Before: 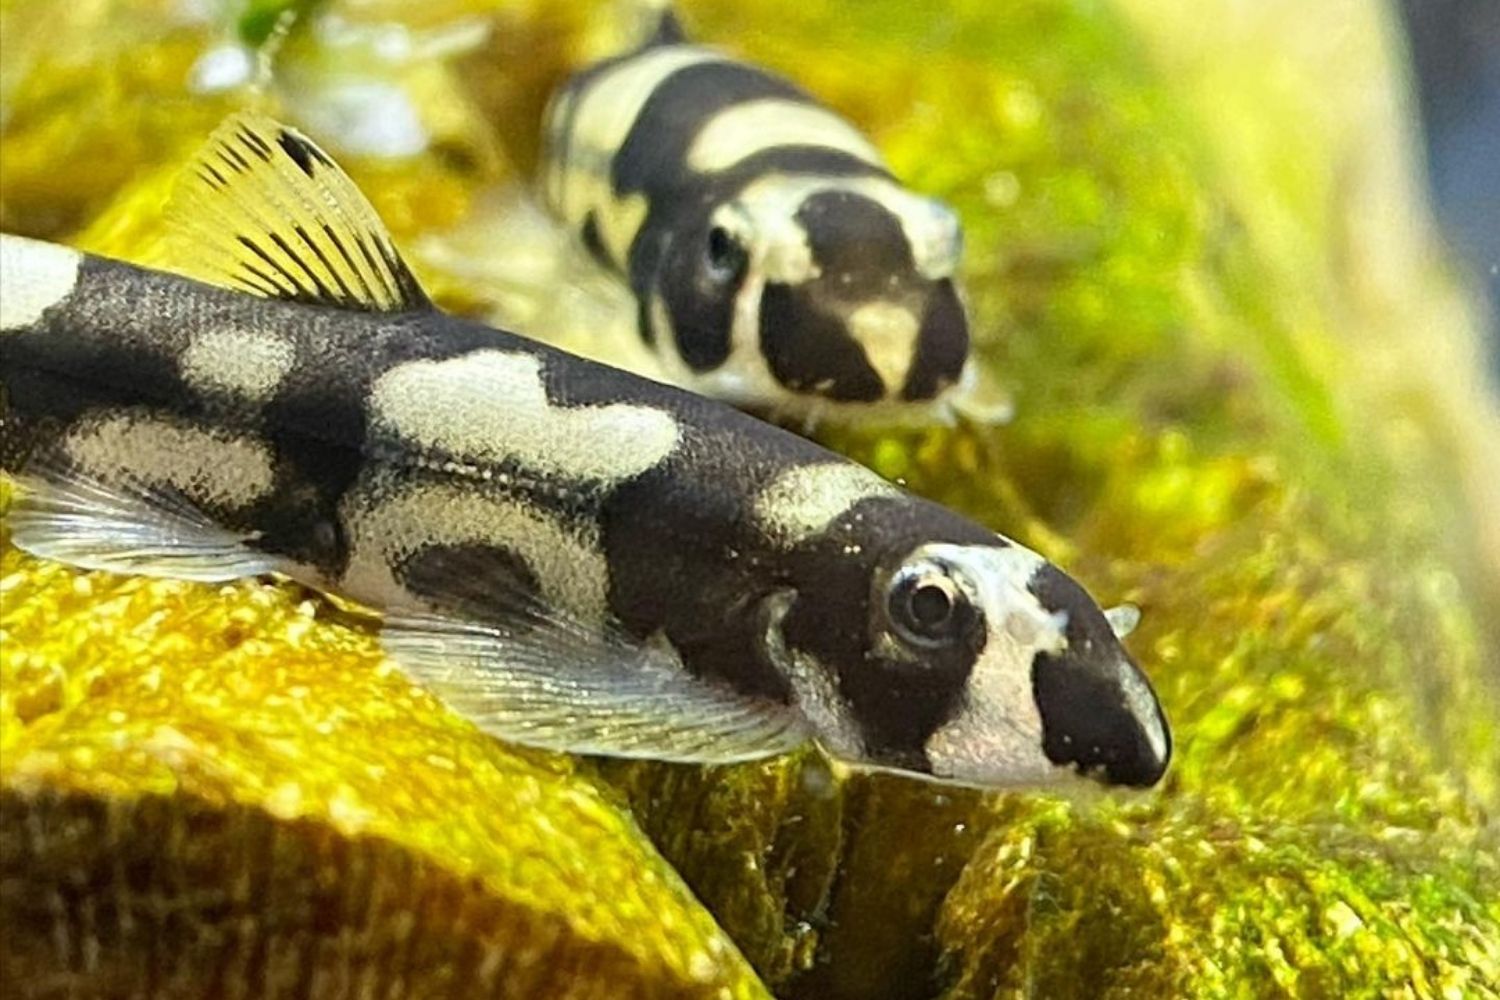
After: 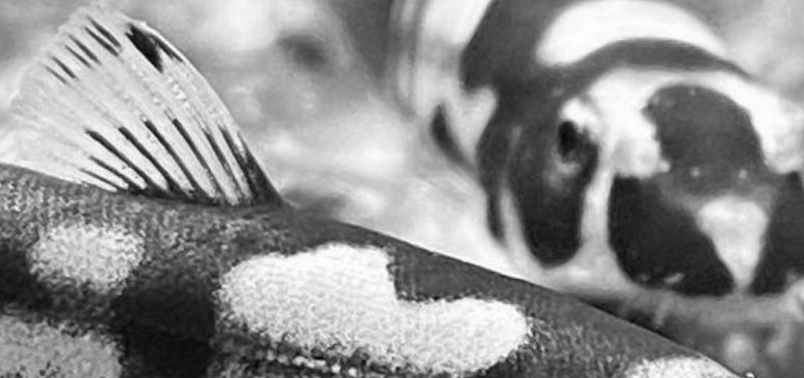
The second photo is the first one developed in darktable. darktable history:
color calibration: illuminant custom, x 0.368, y 0.373, temperature 4330.32 K
crop: left 10.121%, top 10.631%, right 36.218%, bottom 51.526%
monochrome: size 3.1
